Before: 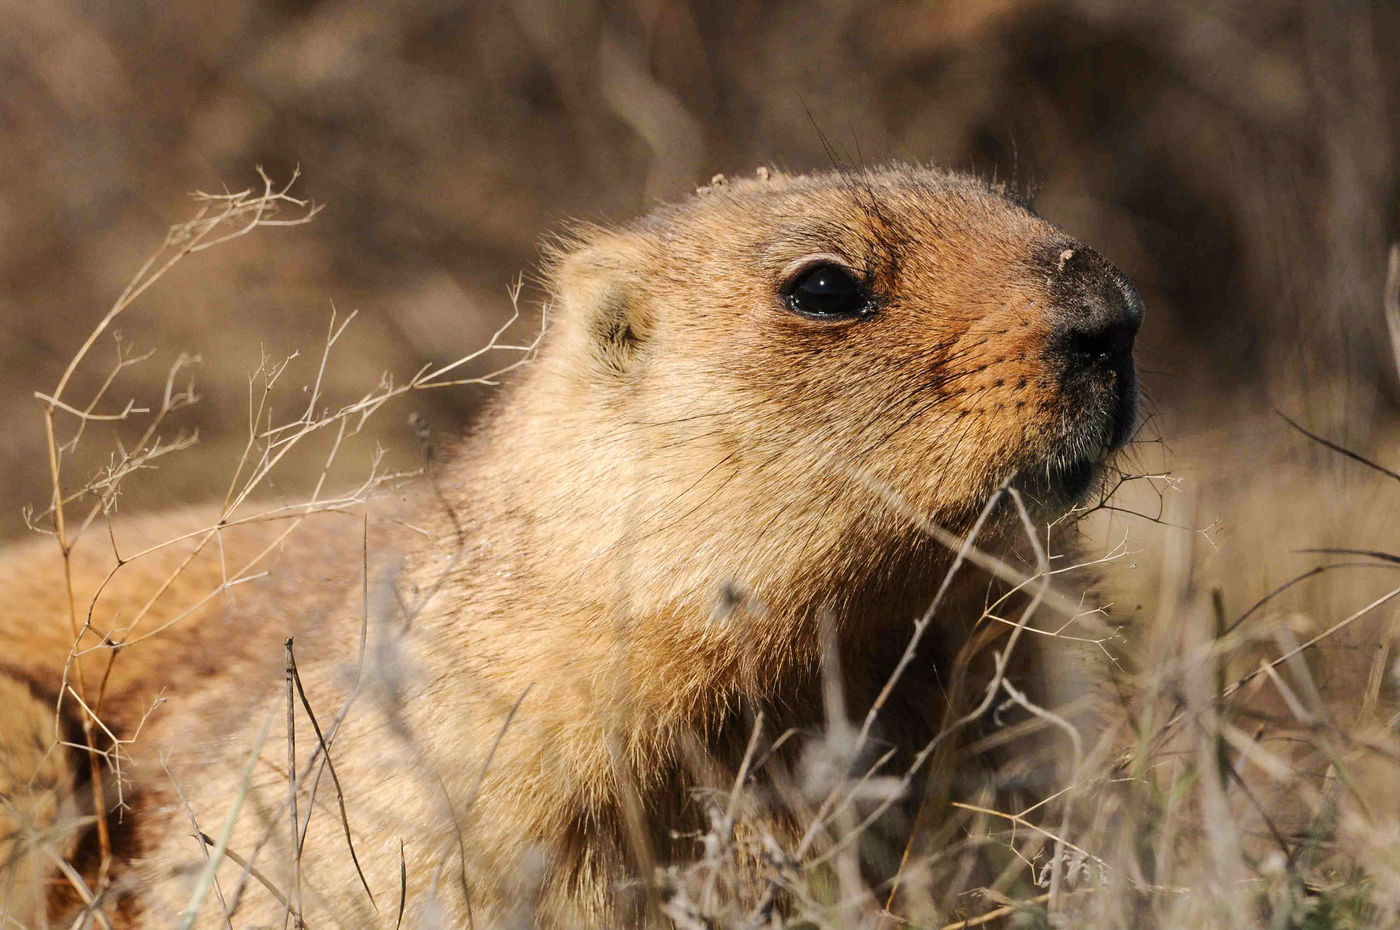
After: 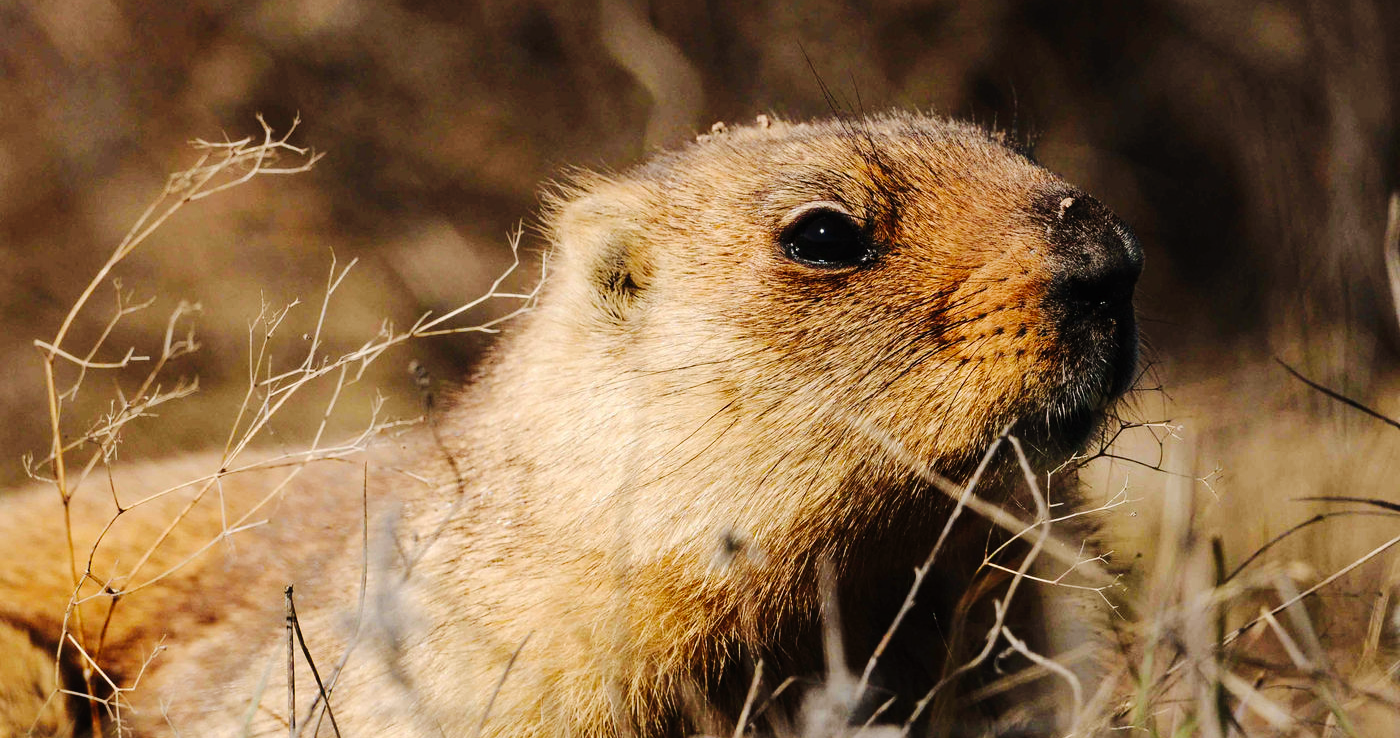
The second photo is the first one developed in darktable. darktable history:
crop and rotate: top 5.655%, bottom 14.973%
exposure: compensate highlight preservation false
tone curve: curves: ch0 [(0, 0) (0.003, 0.007) (0.011, 0.009) (0.025, 0.014) (0.044, 0.022) (0.069, 0.029) (0.1, 0.037) (0.136, 0.052) (0.177, 0.083) (0.224, 0.121) (0.277, 0.177) (0.335, 0.258) (0.399, 0.351) (0.468, 0.454) (0.543, 0.557) (0.623, 0.654) (0.709, 0.744) (0.801, 0.825) (0.898, 0.909) (1, 1)], preserve colors none
color correction: highlights b* 0.042, saturation 0.976
